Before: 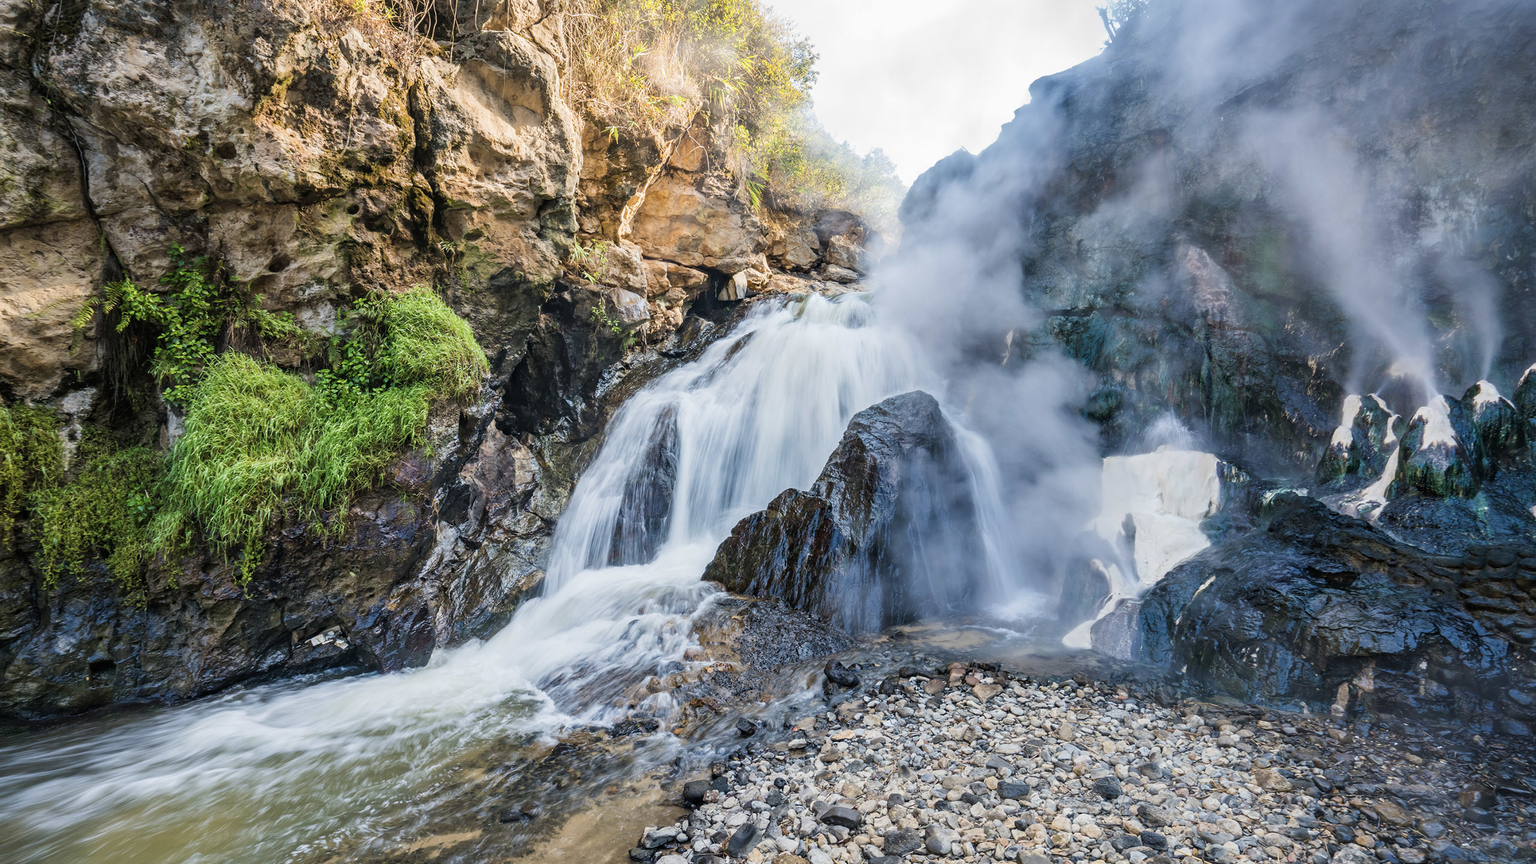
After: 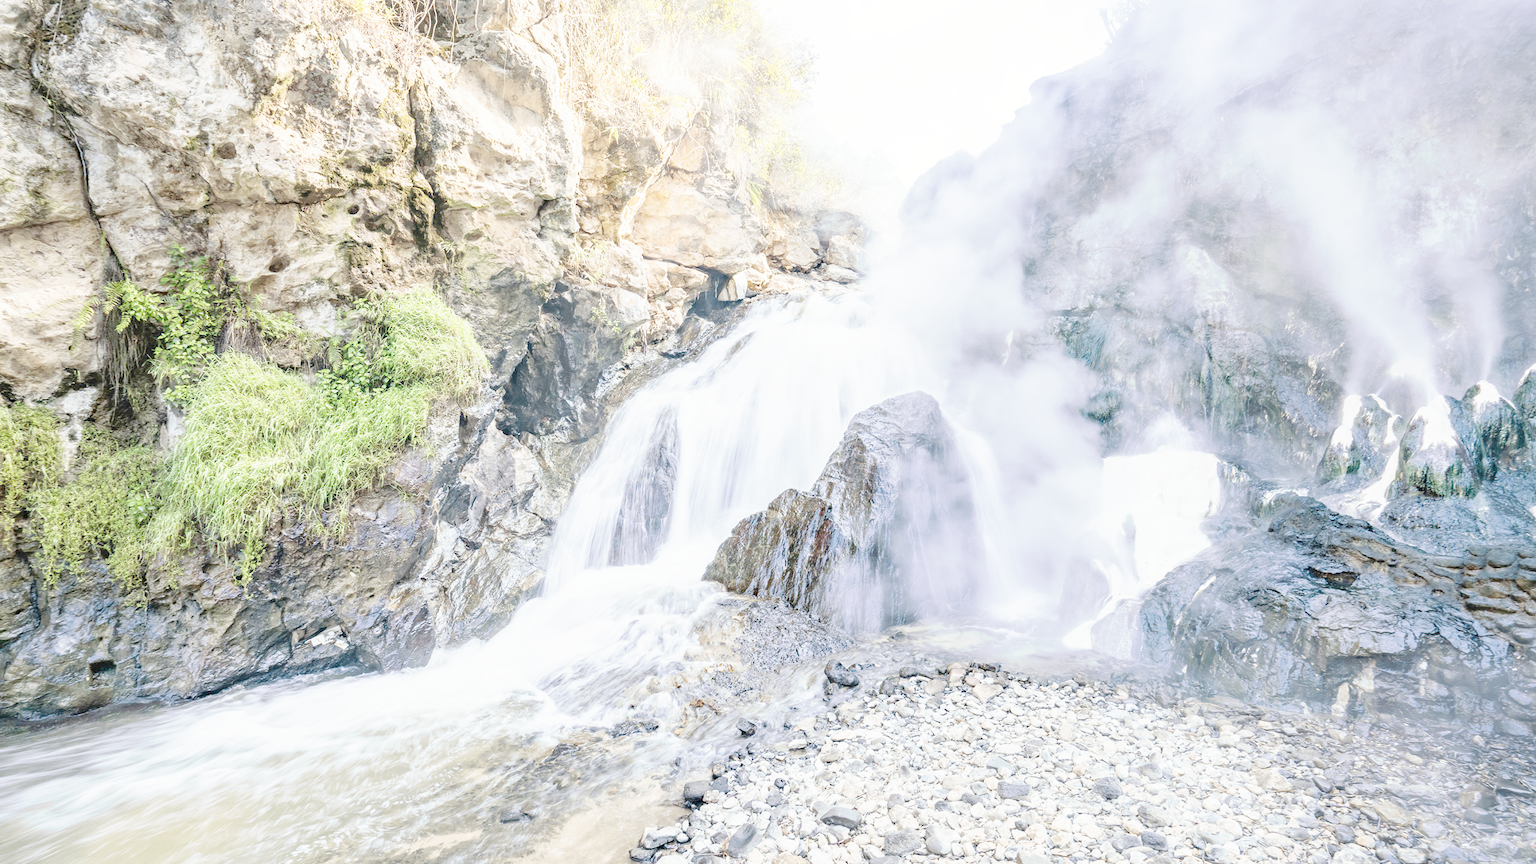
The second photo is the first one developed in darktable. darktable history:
tone curve "profile": curves: ch0 [(0, 0) (0.003, 0.003) (0.011, 0.012) (0.025, 0.026) (0.044, 0.046) (0.069, 0.072) (0.1, 0.104) (0.136, 0.141) (0.177, 0.185) (0.224, 0.247) (0.277, 0.335) (0.335, 0.447) (0.399, 0.539) (0.468, 0.636) (0.543, 0.723) (0.623, 0.803) (0.709, 0.873) (0.801, 0.936) (0.898, 0.978) (1, 1)], preserve colors none
color look up table "profile": target L [97.14, 82.06, 70.67, 68.94, 67.57, 57.61, 55.51, 41.56, 199.98, 100, 92.25, 85.86, 79.52, 82.73, 78.71, 79.84, 78.03, 75.98, 72.61, 67.09, 67.24, 61.72, 56.09, 51.23, 50.05, 45.14, 42.4, 37.16, 58.64, 55.57, 48.98, 49.82, 42.12, 34.26, 31.38, 32.61, 26.58, 23.45, 17.35, 77.96, 79.1, 75.96, 76.5, 75.67, 75.49, 57.42, 51.12, 51.26, 48.04], target a [-4.046, -0.312, -26.88, -17.96, -0.487, -41.38, -33.31, -10.73, 0.003, -0.132, -0.506, -0.474, -6.816, 5.817, -10.11, 1.736, -3.583, -0.16, -0.281, 15.99, 18.98, 22.48, 32.91, 48.41, 0.226, 57.79, 55.36, 16.1, 7.254, 47, 51.89, 25.09, 7.433, 0.113, 17.87, 10.69, 0.084, 0.247, 0.165, -5.904, -0.976, -1.005, -2.628, -3.345, -2.471, -17.14, -17.81, -3.472, -3.009], target b [4.48, 0.728, 54.25, 1.104, 0.493, 20.33, 27.46, 19.72, -0.03, 1.639, 2.487, 3.167, 74.62, 0.274, 73.92, 0.404, 2.872, 0.381, 1.402, 60.93, 12.75, 53.3, 46.28, 12.28, 0.541, 24.3, 26.25, 11.77, -19.66, -13.07, -1.858, -23.98, -40.34, -0.052, -17.58, -46.32, -0.479, -0.248, -0.023, -2.553, -0.326, -6.306, -4.025, -5.383, -1.955, -16.3, -20.44, -19.56, -35.66], num patches 49
